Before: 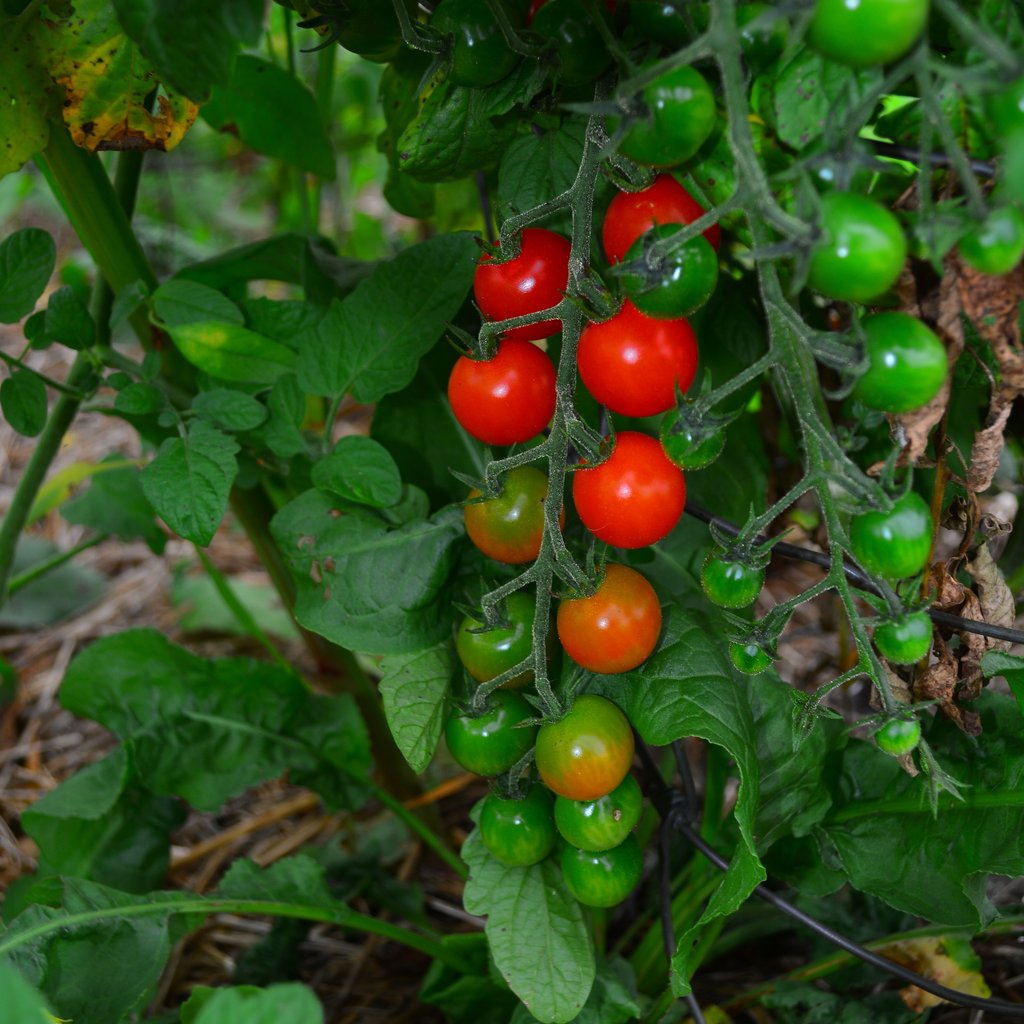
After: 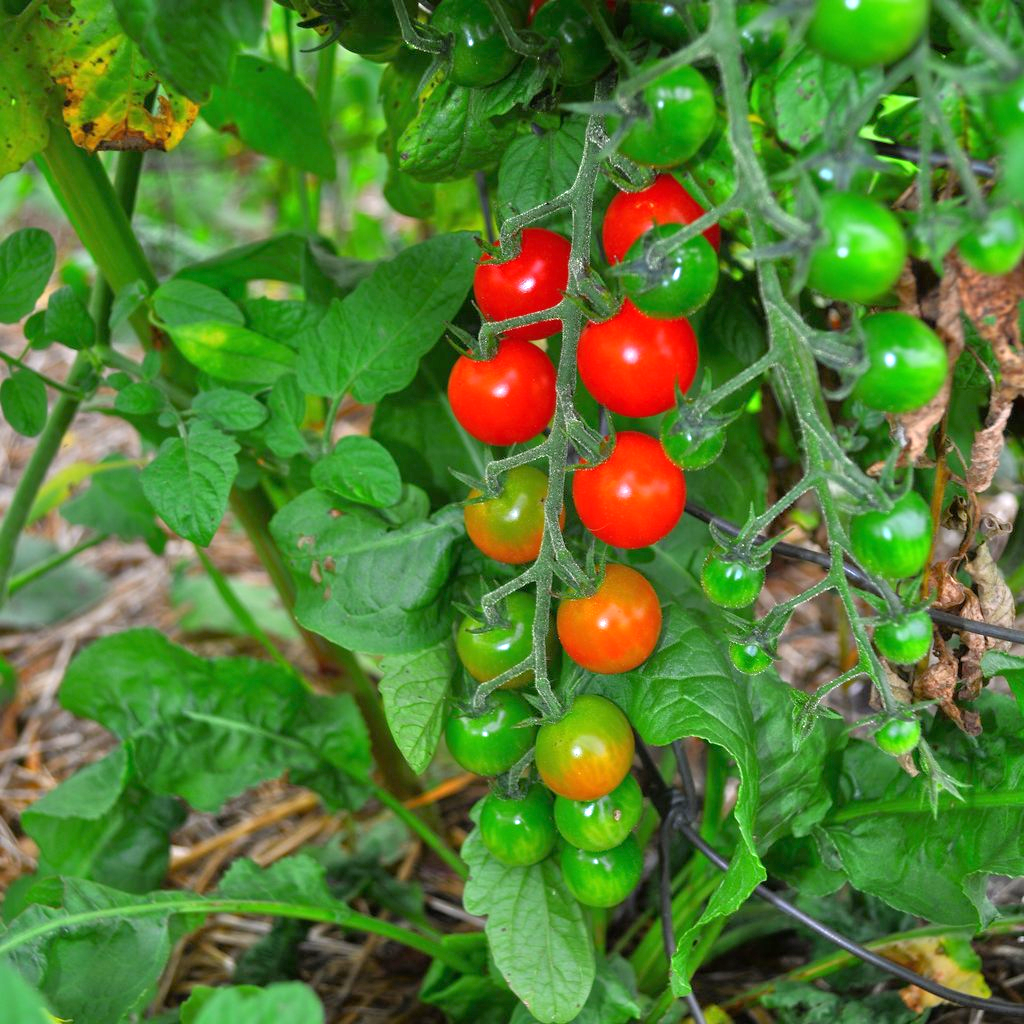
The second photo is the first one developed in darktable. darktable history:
tone equalizer: -7 EV 0.158 EV, -6 EV 0.638 EV, -5 EV 1.14 EV, -4 EV 1.34 EV, -3 EV 1.14 EV, -2 EV 0.6 EV, -1 EV 0.162 EV
exposure: black level correction 0, exposure 0.697 EV, compensate highlight preservation false
